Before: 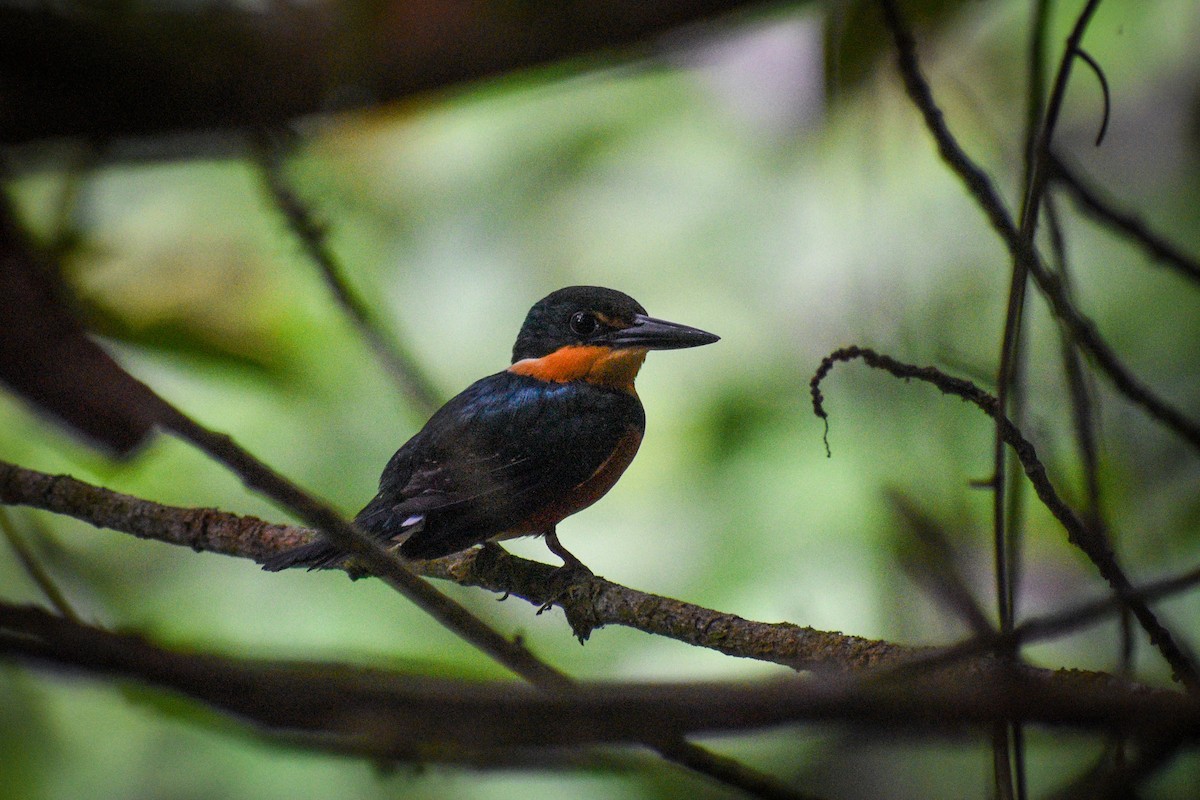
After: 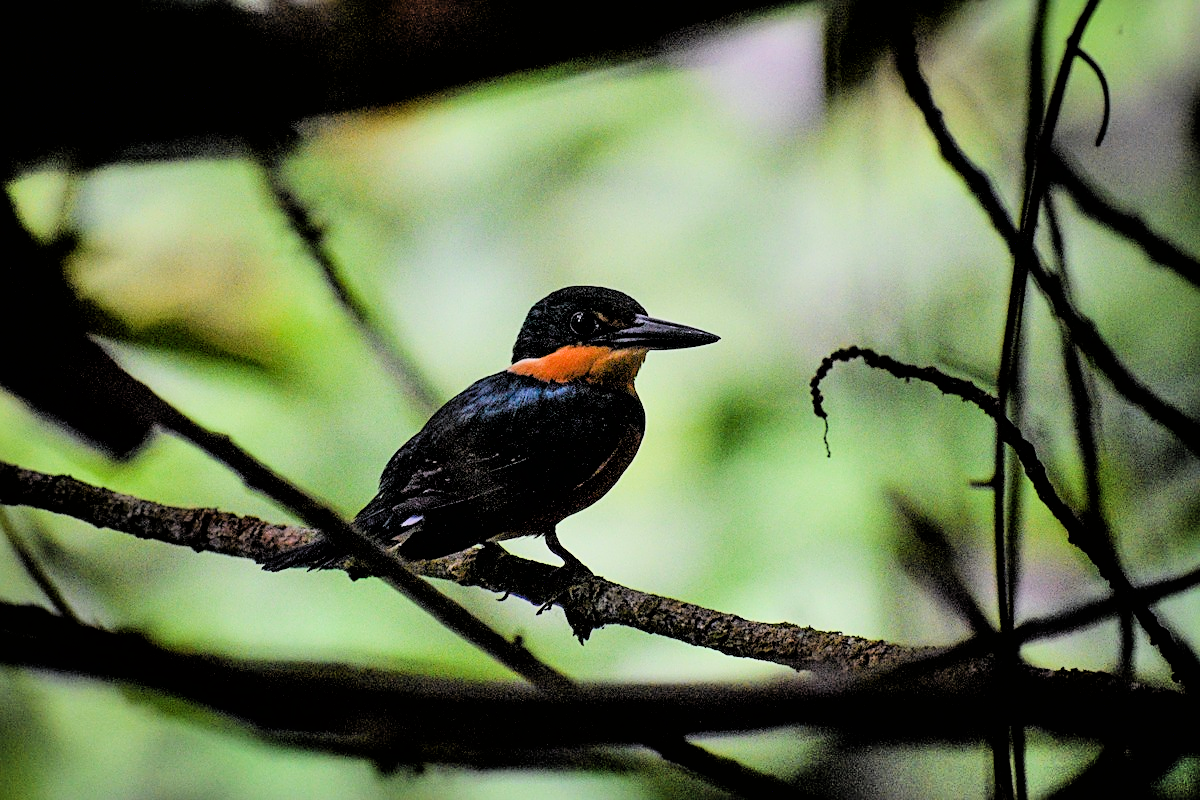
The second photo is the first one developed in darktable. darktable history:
shadows and highlights: highlights color adjustment 74%, soften with gaussian
filmic rgb: black relative exposure -2.76 EV, white relative exposure 4.56 EV, hardness 1.71, contrast 1.265, color science v6 (2022)
exposure: exposure 0.751 EV, compensate highlight preservation false
sharpen: on, module defaults
